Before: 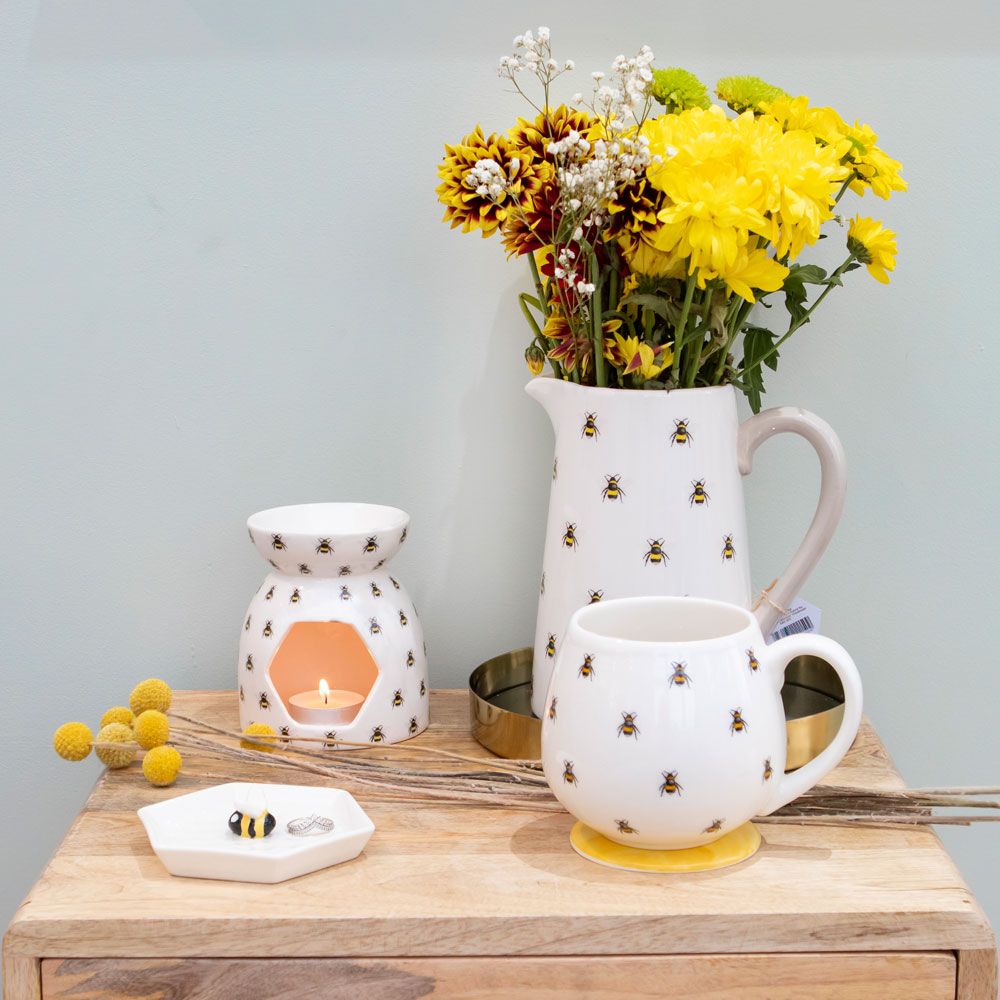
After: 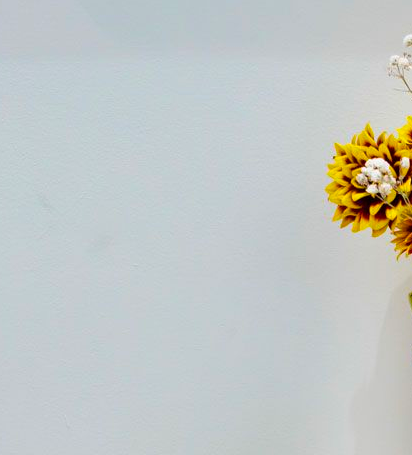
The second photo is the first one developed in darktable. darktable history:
color balance rgb: perceptual saturation grading › global saturation 31.293%, global vibrance 2.92%
crop and rotate: left 11.062%, top 0.105%, right 47.735%, bottom 54.348%
